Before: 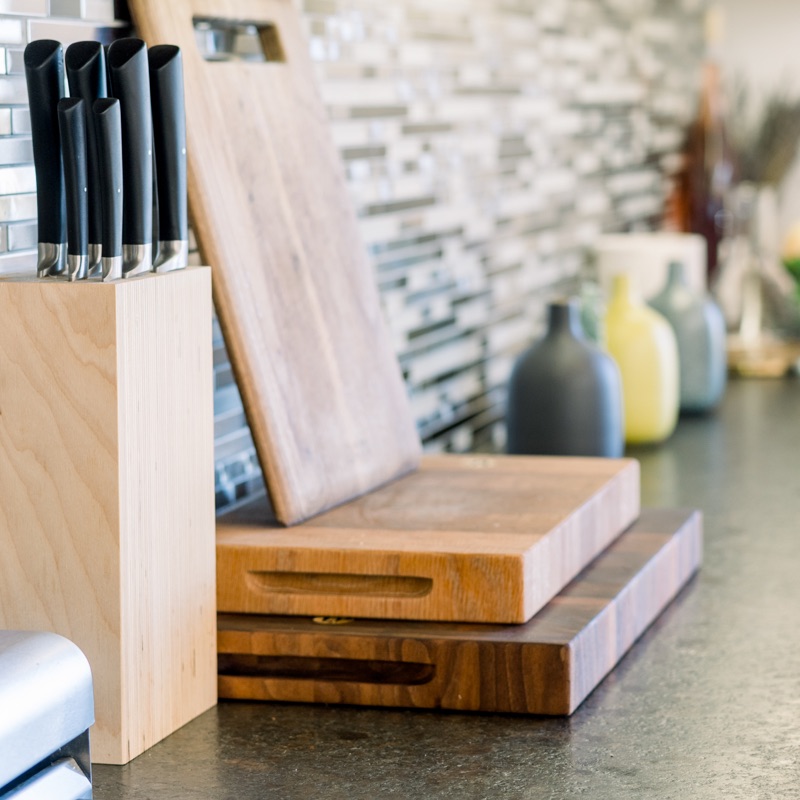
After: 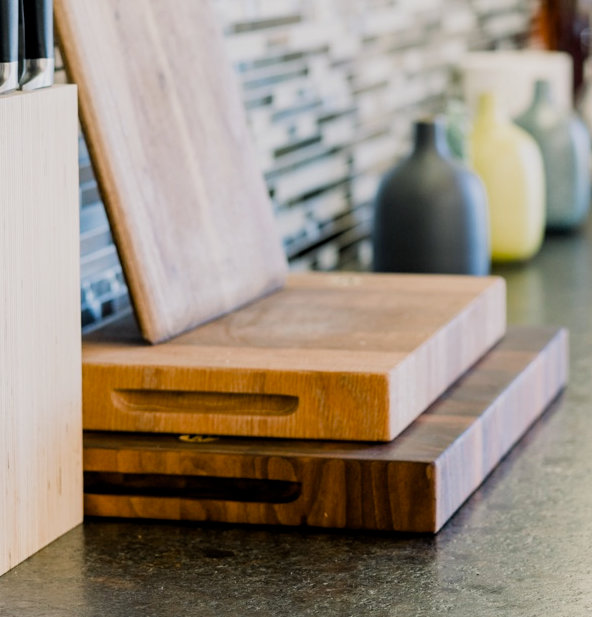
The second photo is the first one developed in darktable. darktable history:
color balance rgb: linear chroma grading › shadows -8%, linear chroma grading › global chroma 10%, perceptual saturation grading › global saturation 2%, perceptual saturation grading › highlights -2%, perceptual saturation grading › mid-tones 4%, perceptual saturation grading › shadows 8%, perceptual brilliance grading › global brilliance 2%, perceptual brilliance grading › highlights -4%, global vibrance 16%, saturation formula JzAzBz (2021)
crop: left 16.871%, top 22.857%, right 9.116%
filmic rgb: middle gray luminance 21.73%, black relative exposure -14 EV, white relative exposure 2.96 EV, threshold 6 EV, target black luminance 0%, hardness 8.81, latitude 59.69%, contrast 1.208, highlights saturation mix 5%, shadows ↔ highlights balance 41.6%, add noise in highlights 0, color science v3 (2019), use custom middle-gray values true, iterations of high-quality reconstruction 0, contrast in highlights soft, enable highlight reconstruction true
